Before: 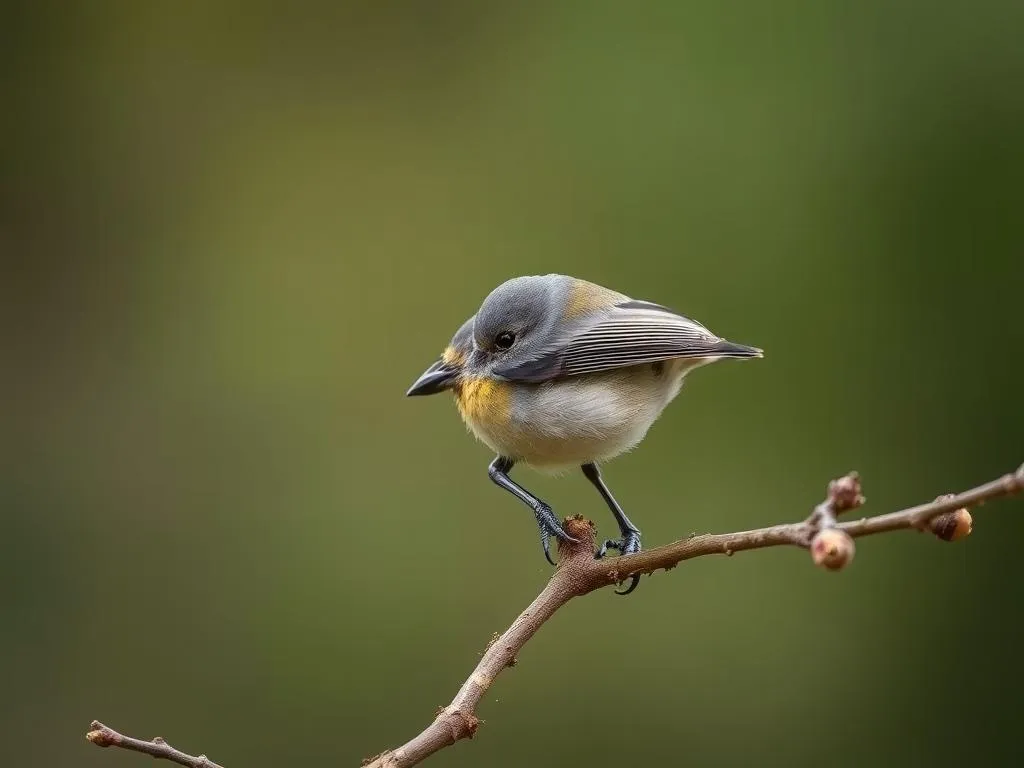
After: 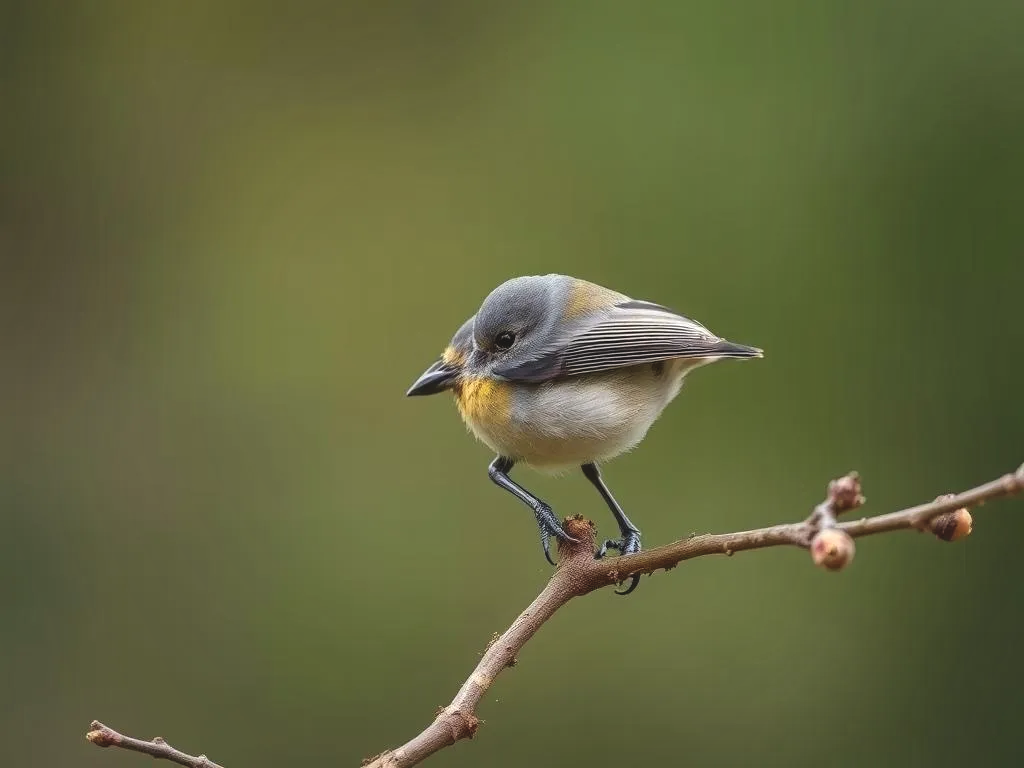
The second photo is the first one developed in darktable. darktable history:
shadows and highlights: soften with gaussian
exposure: black level correction -0.008, exposure 0.067 EV, compensate highlight preservation false
